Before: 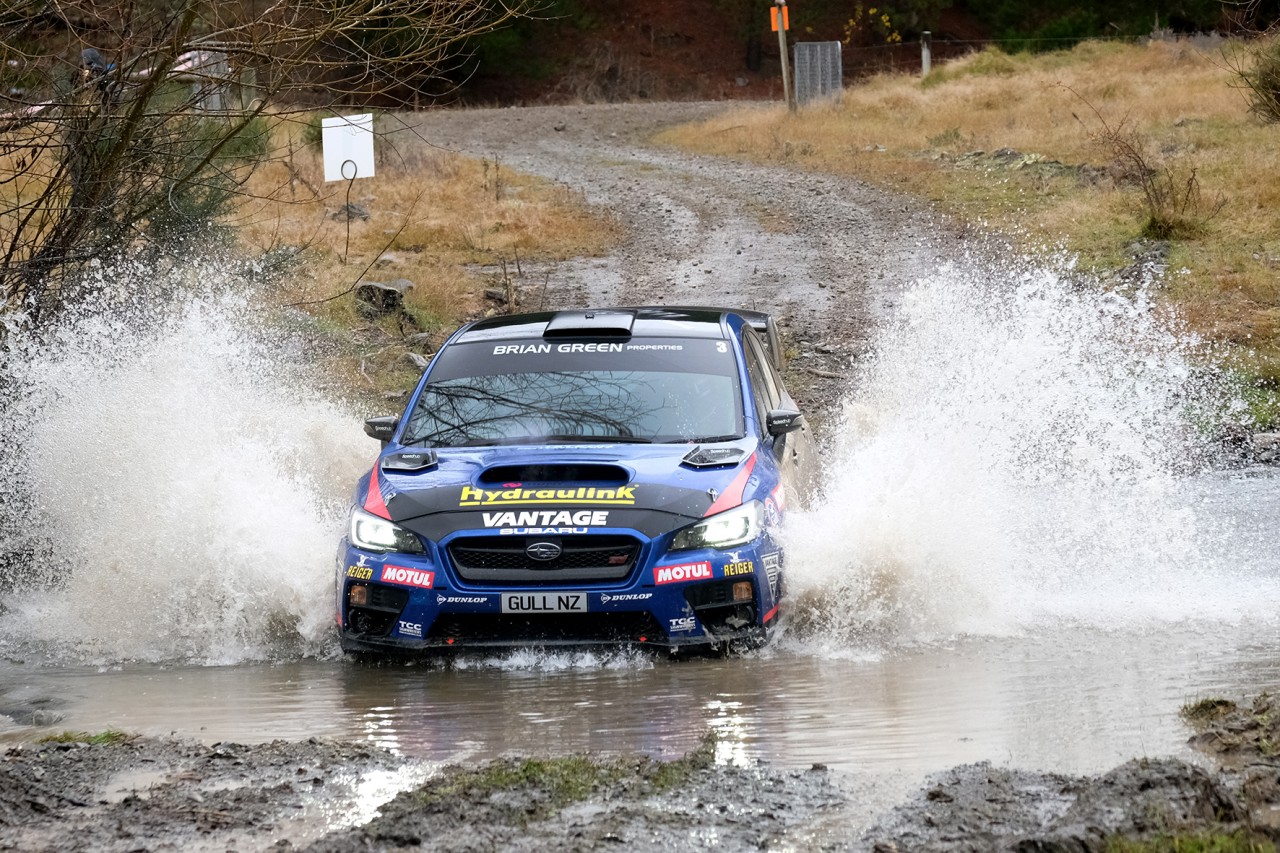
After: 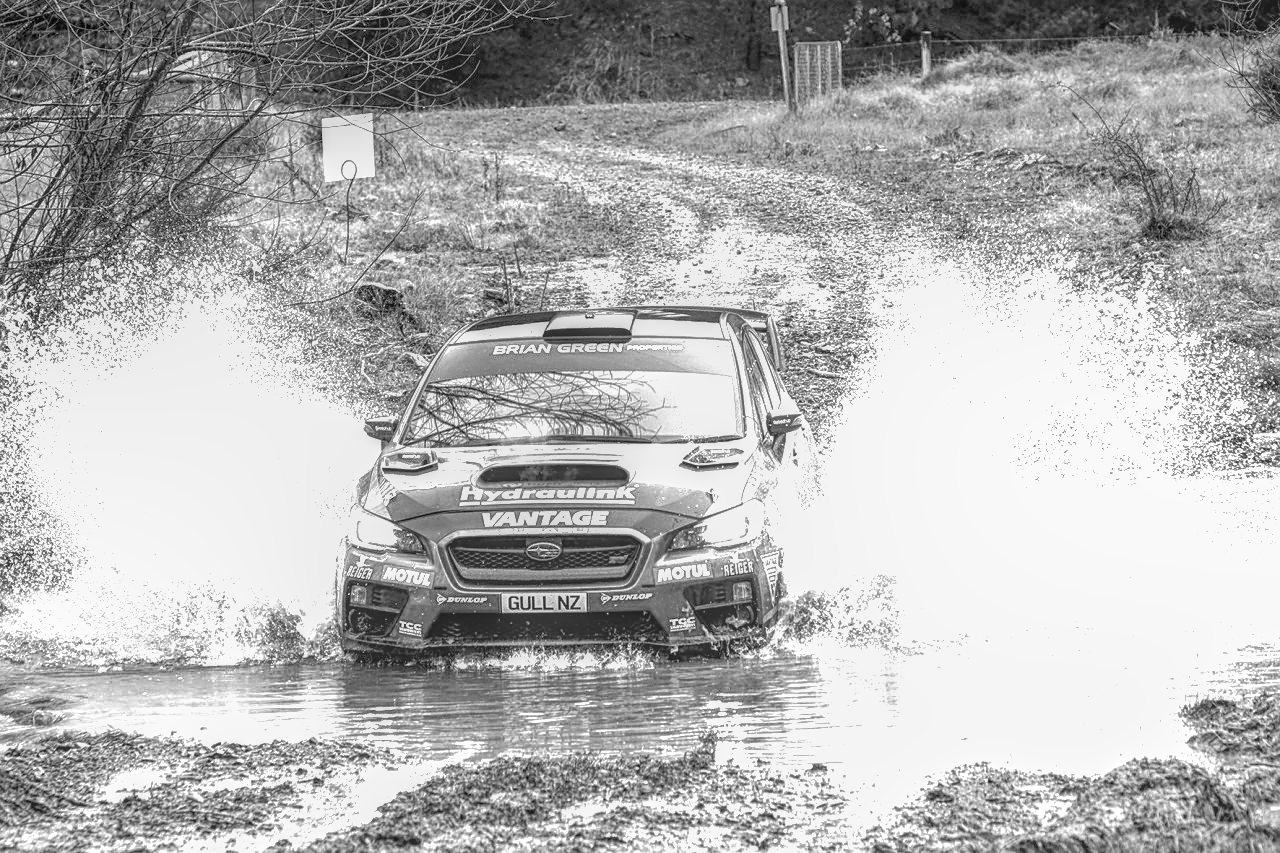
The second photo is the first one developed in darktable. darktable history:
exposure: black level correction 0, exposure 1.288 EV, compensate highlight preservation false
color balance rgb: perceptual saturation grading › global saturation -1.048%, global vibrance 20%
color calibration: output gray [0.21, 0.42, 0.37, 0], illuminant as shot in camera, x 0.358, y 0.373, temperature 4628.91 K
local contrast: highlights 20%, shadows 31%, detail 200%, midtone range 0.2
shadows and highlights: soften with gaussian
sharpen: on, module defaults
